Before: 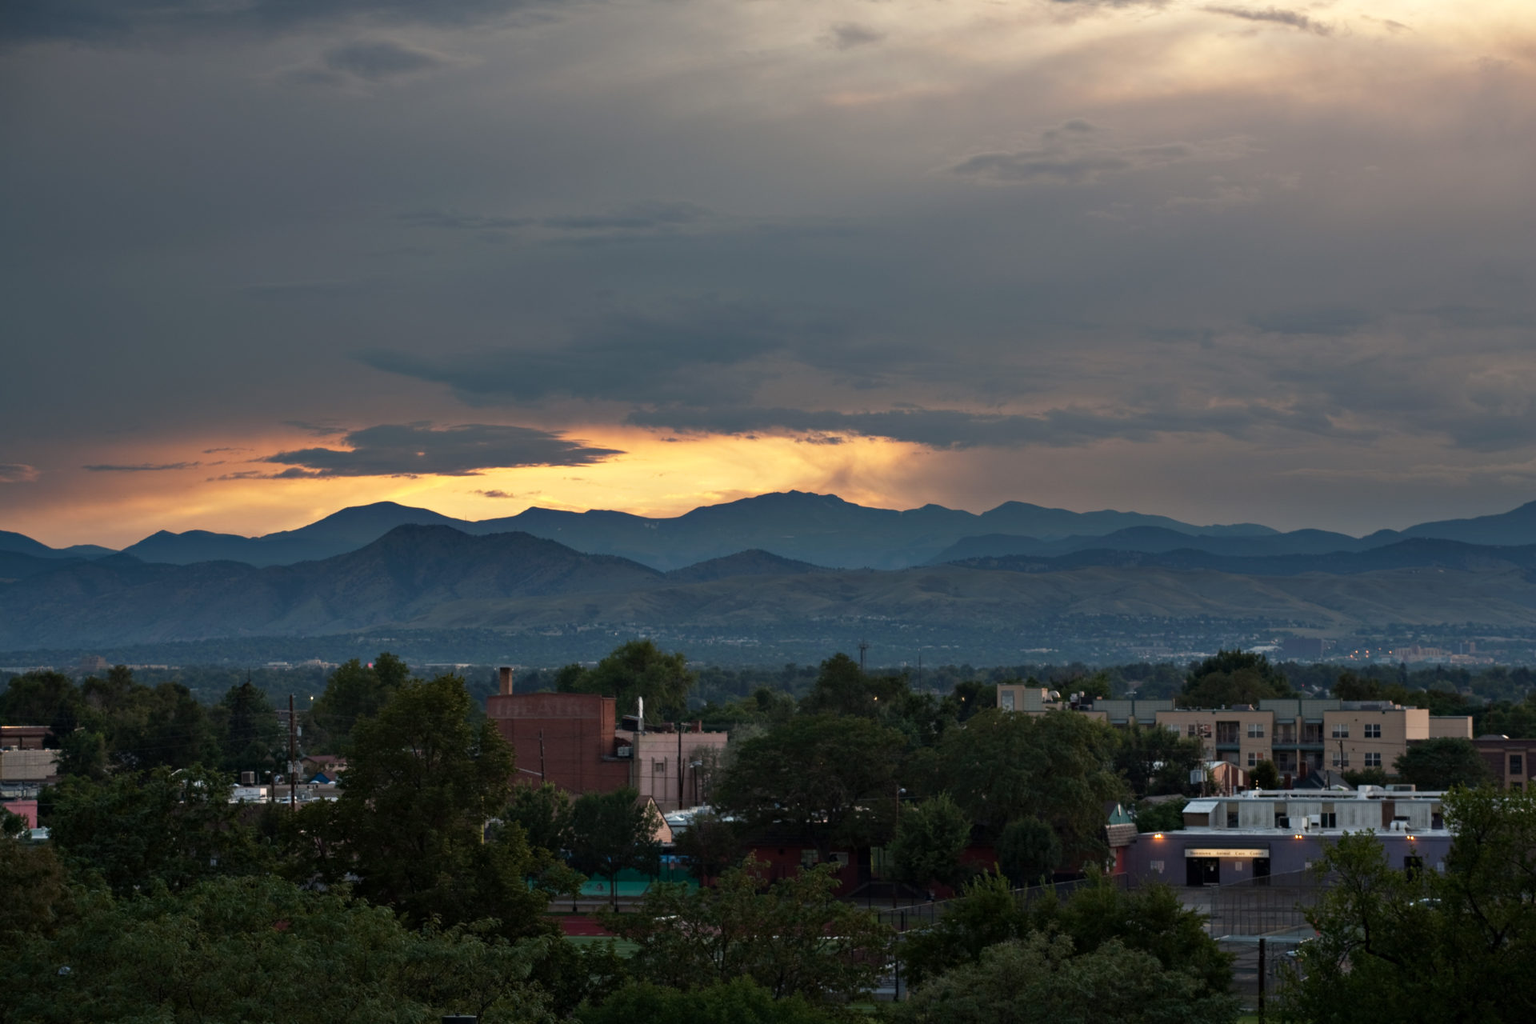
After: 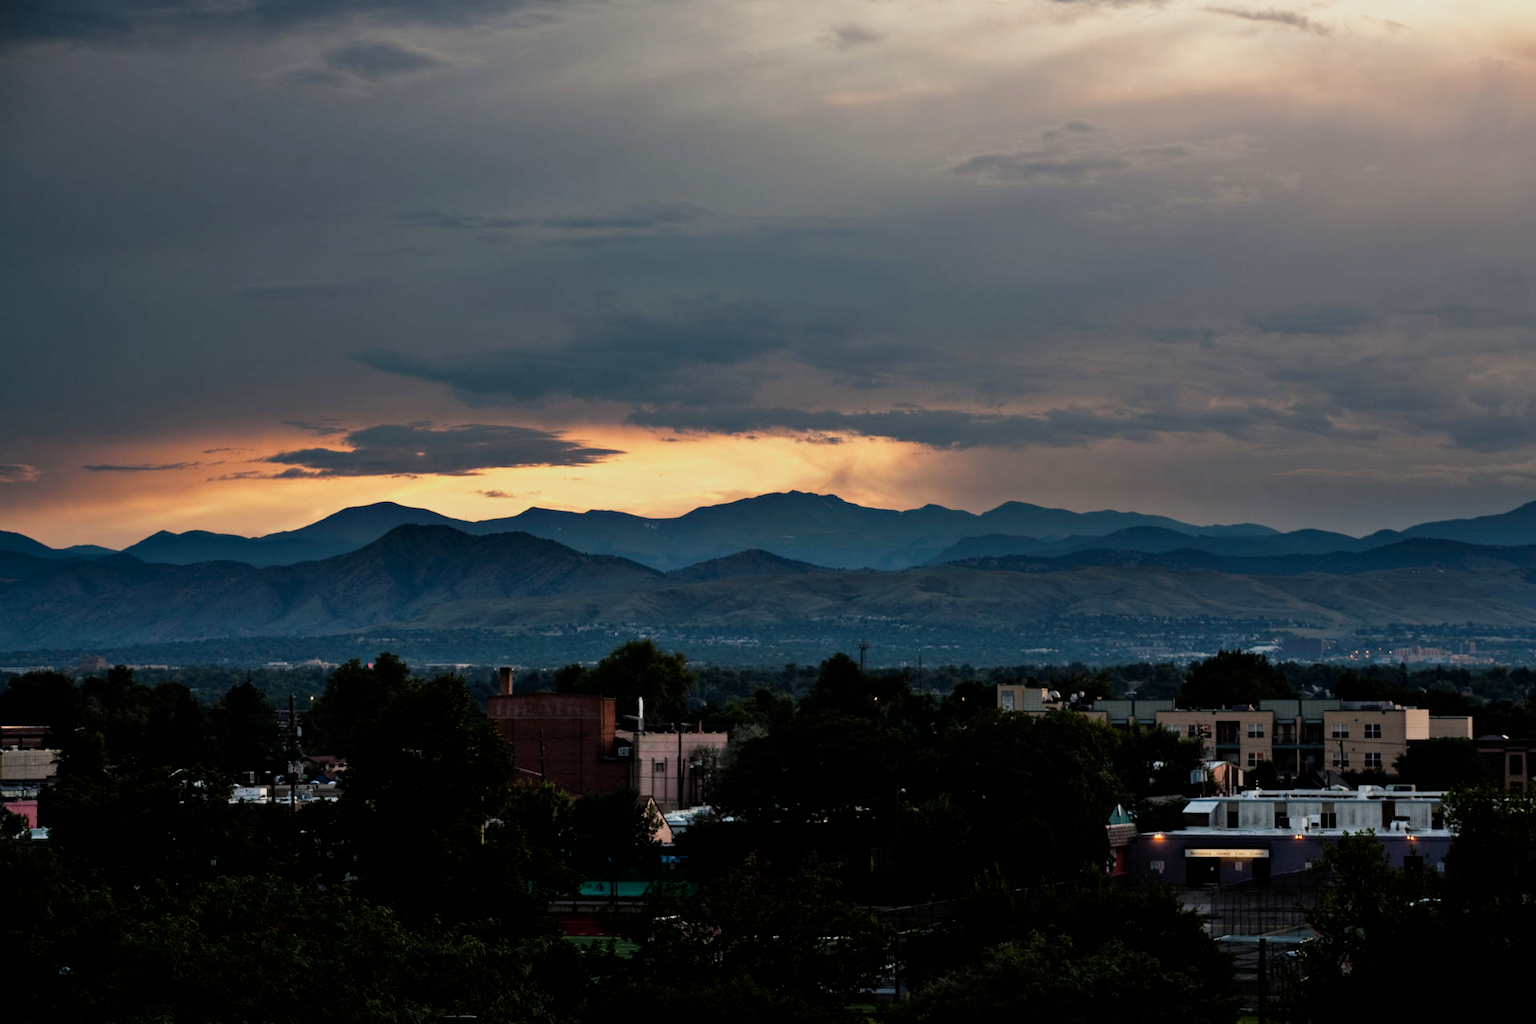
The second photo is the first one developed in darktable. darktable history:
color balance rgb: perceptual saturation grading › global saturation 20%, perceptual saturation grading › highlights -25%, perceptual saturation grading › shadows 50%
filmic rgb: black relative exposure -5 EV, hardness 2.88, contrast 1.3, highlights saturation mix -30%
